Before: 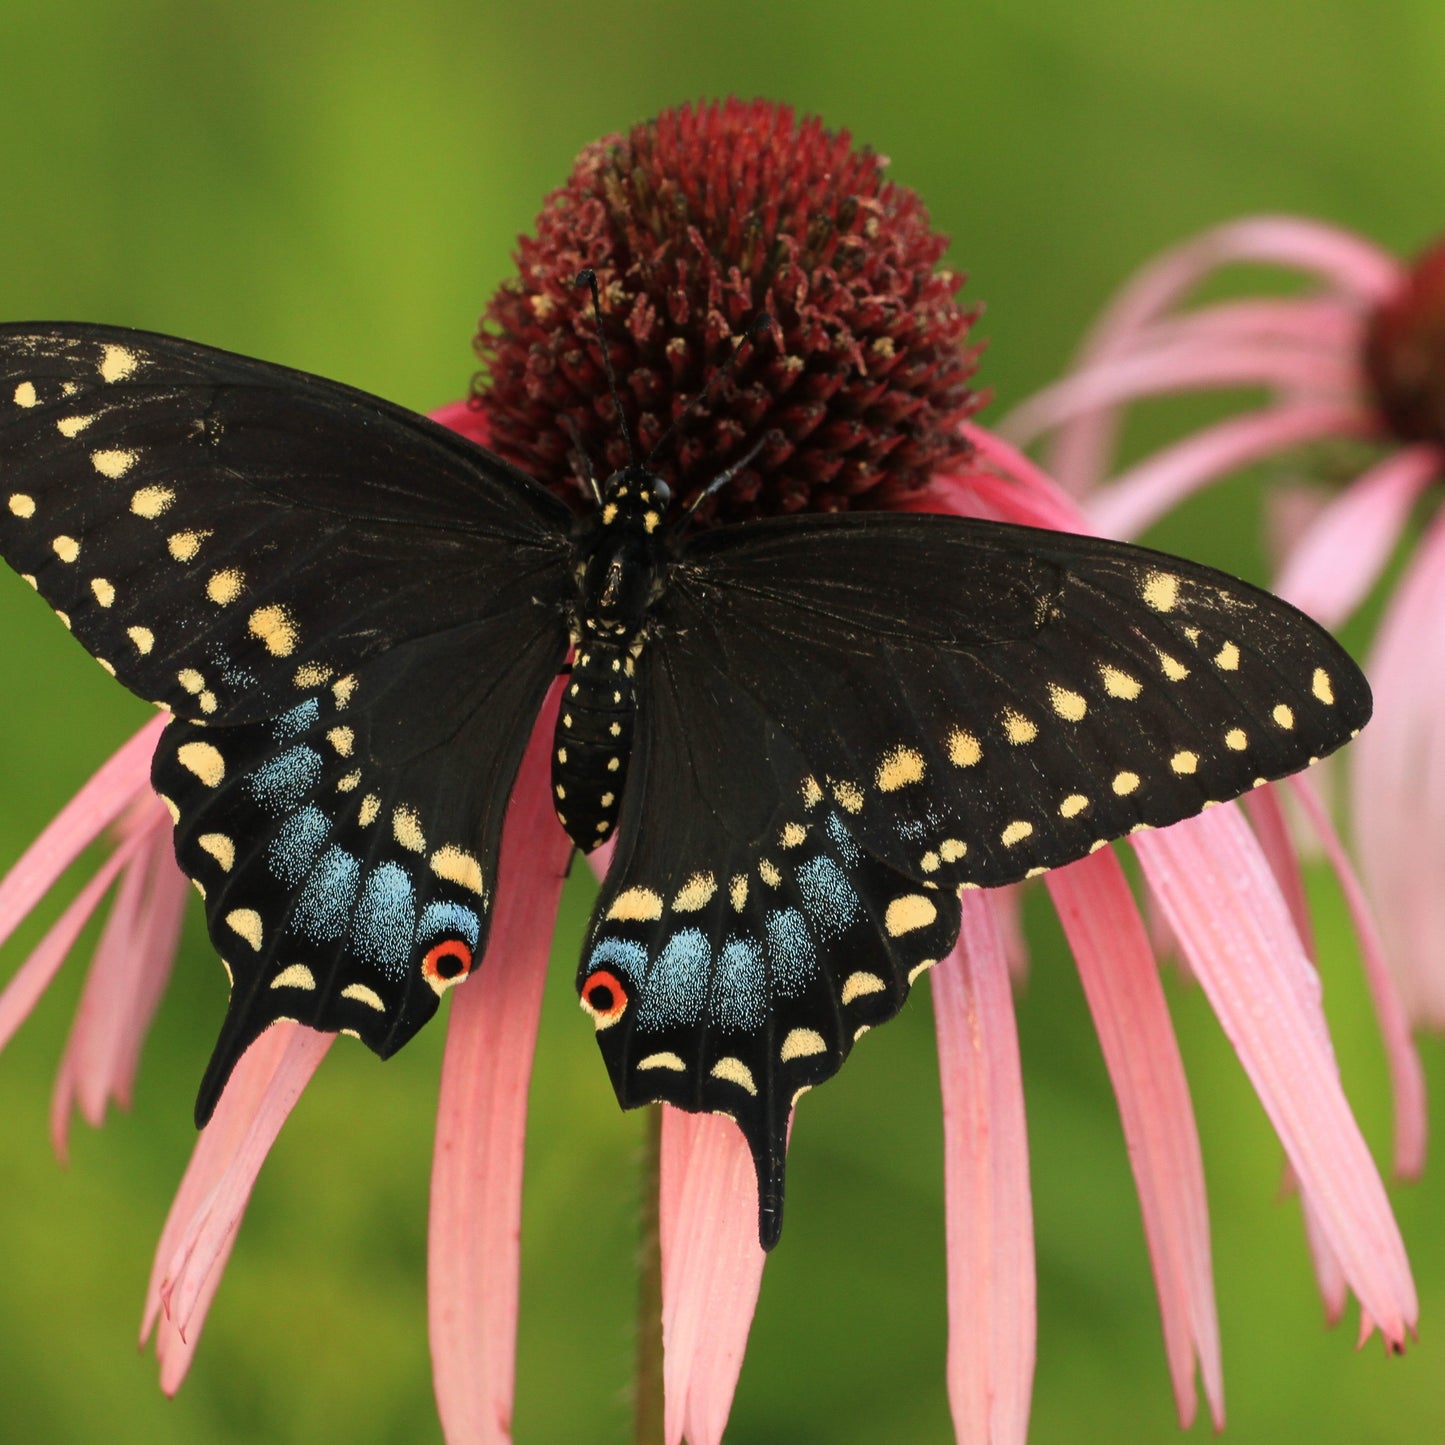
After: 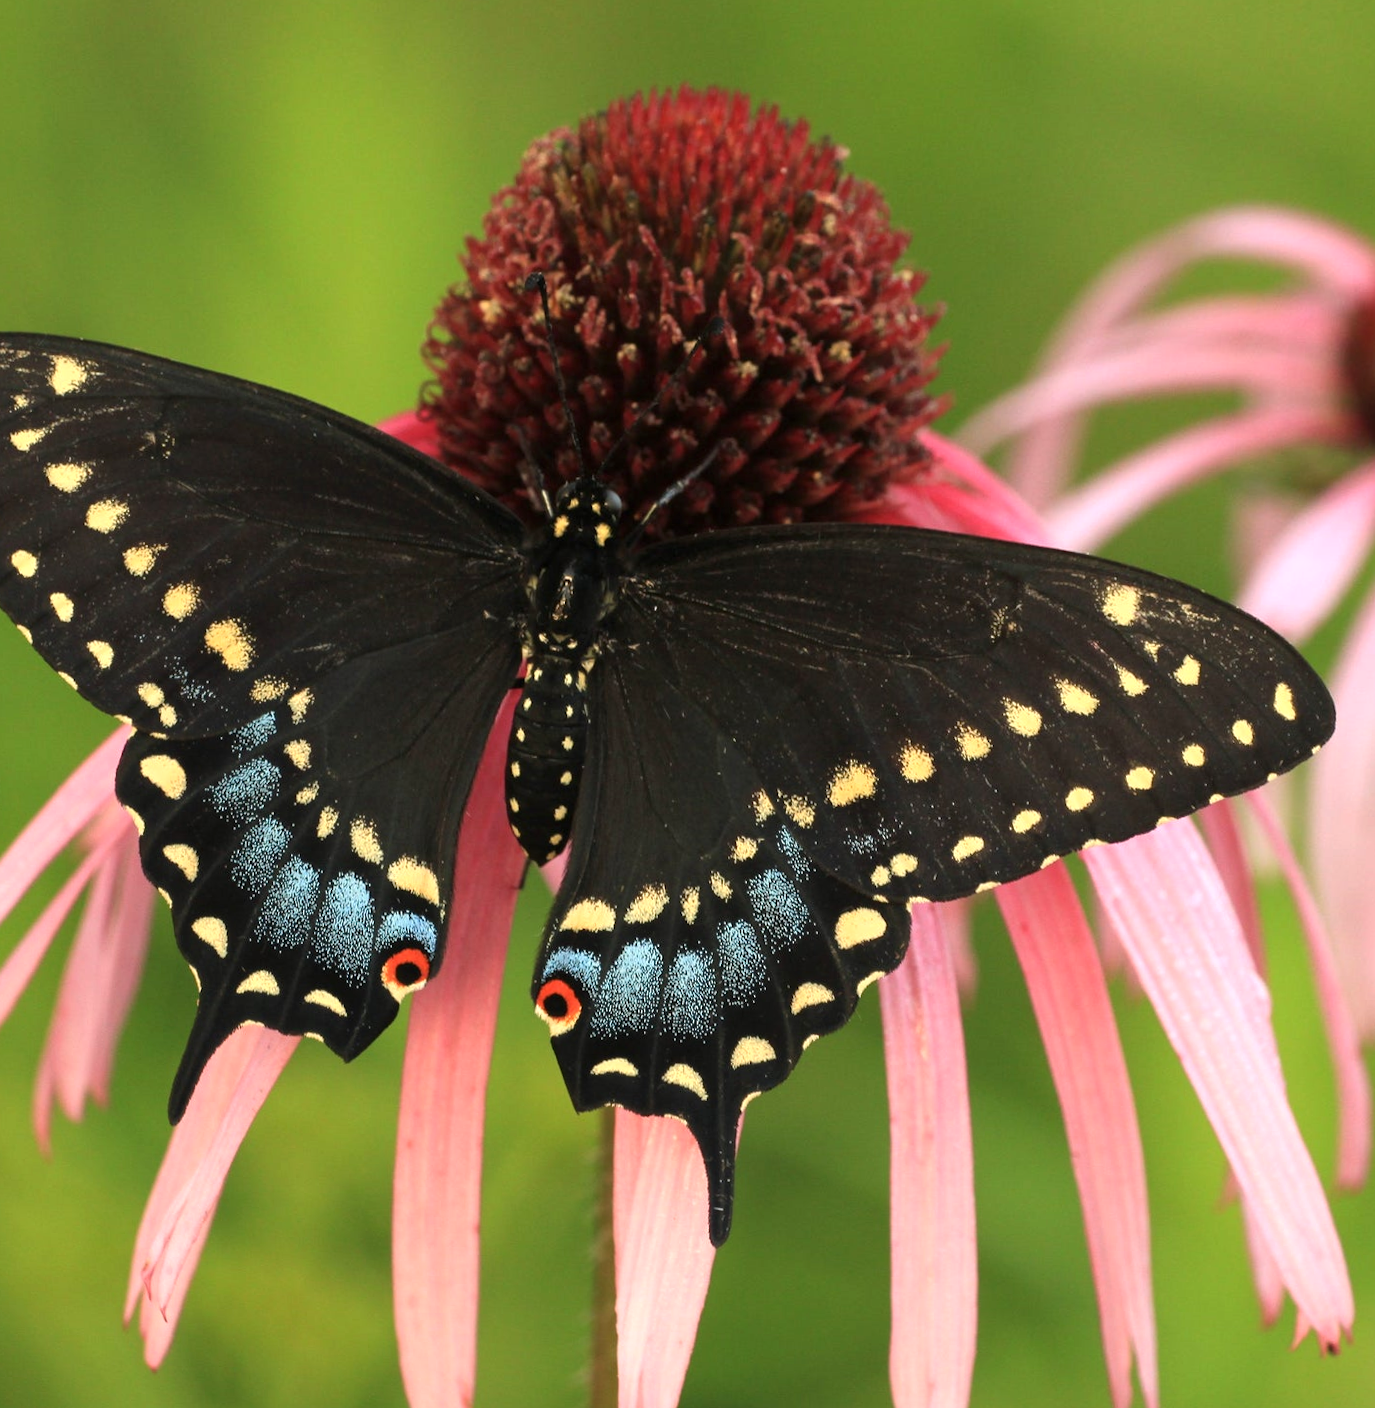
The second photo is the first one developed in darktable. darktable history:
exposure: exposure 0.426 EV, compensate highlight preservation false
rotate and perspective: rotation 0.074°, lens shift (vertical) 0.096, lens shift (horizontal) -0.041, crop left 0.043, crop right 0.952, crop top 0.024, crop bottom 0.979
